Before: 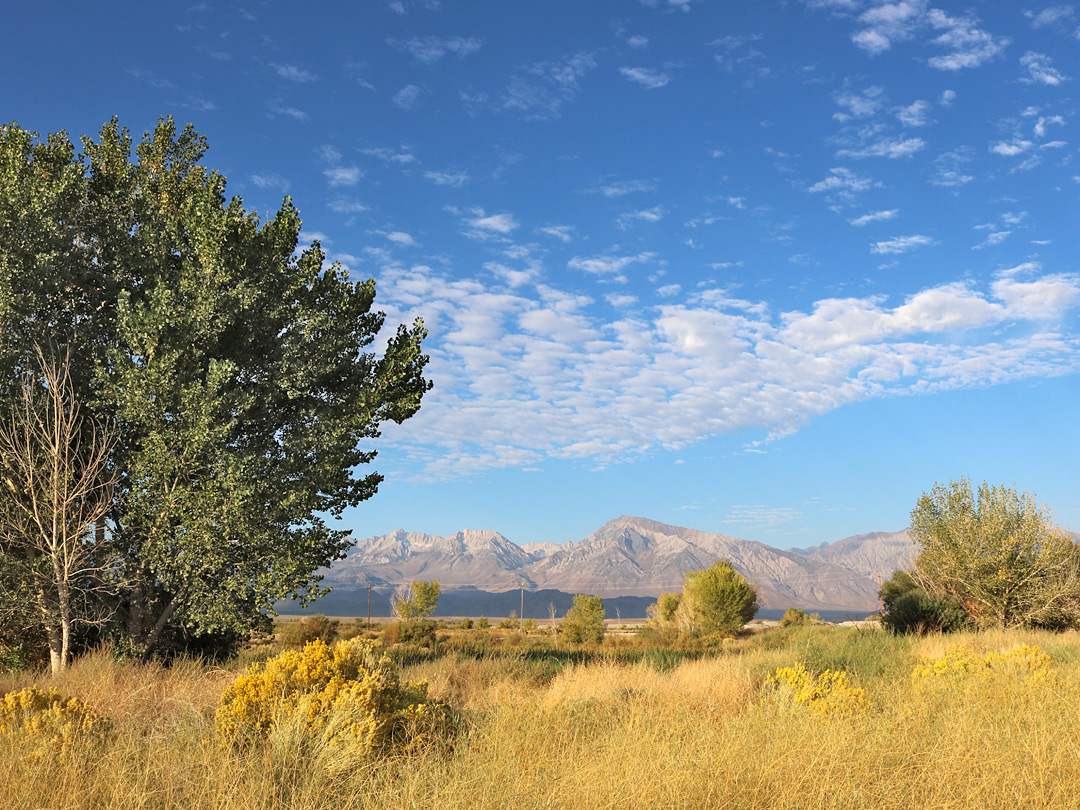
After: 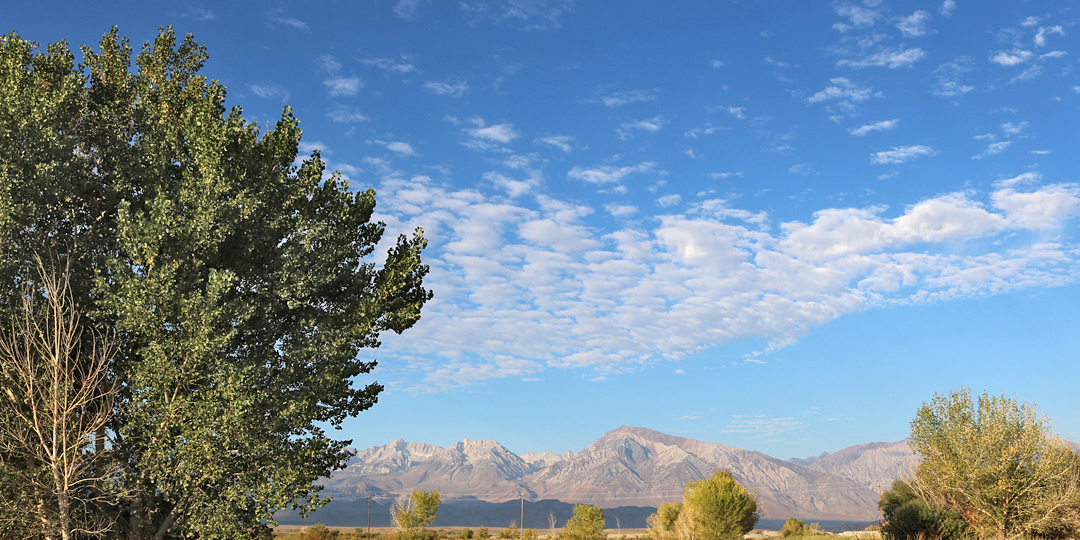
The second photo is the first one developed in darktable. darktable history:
crop: top 11.181%, bottom 22.057%
